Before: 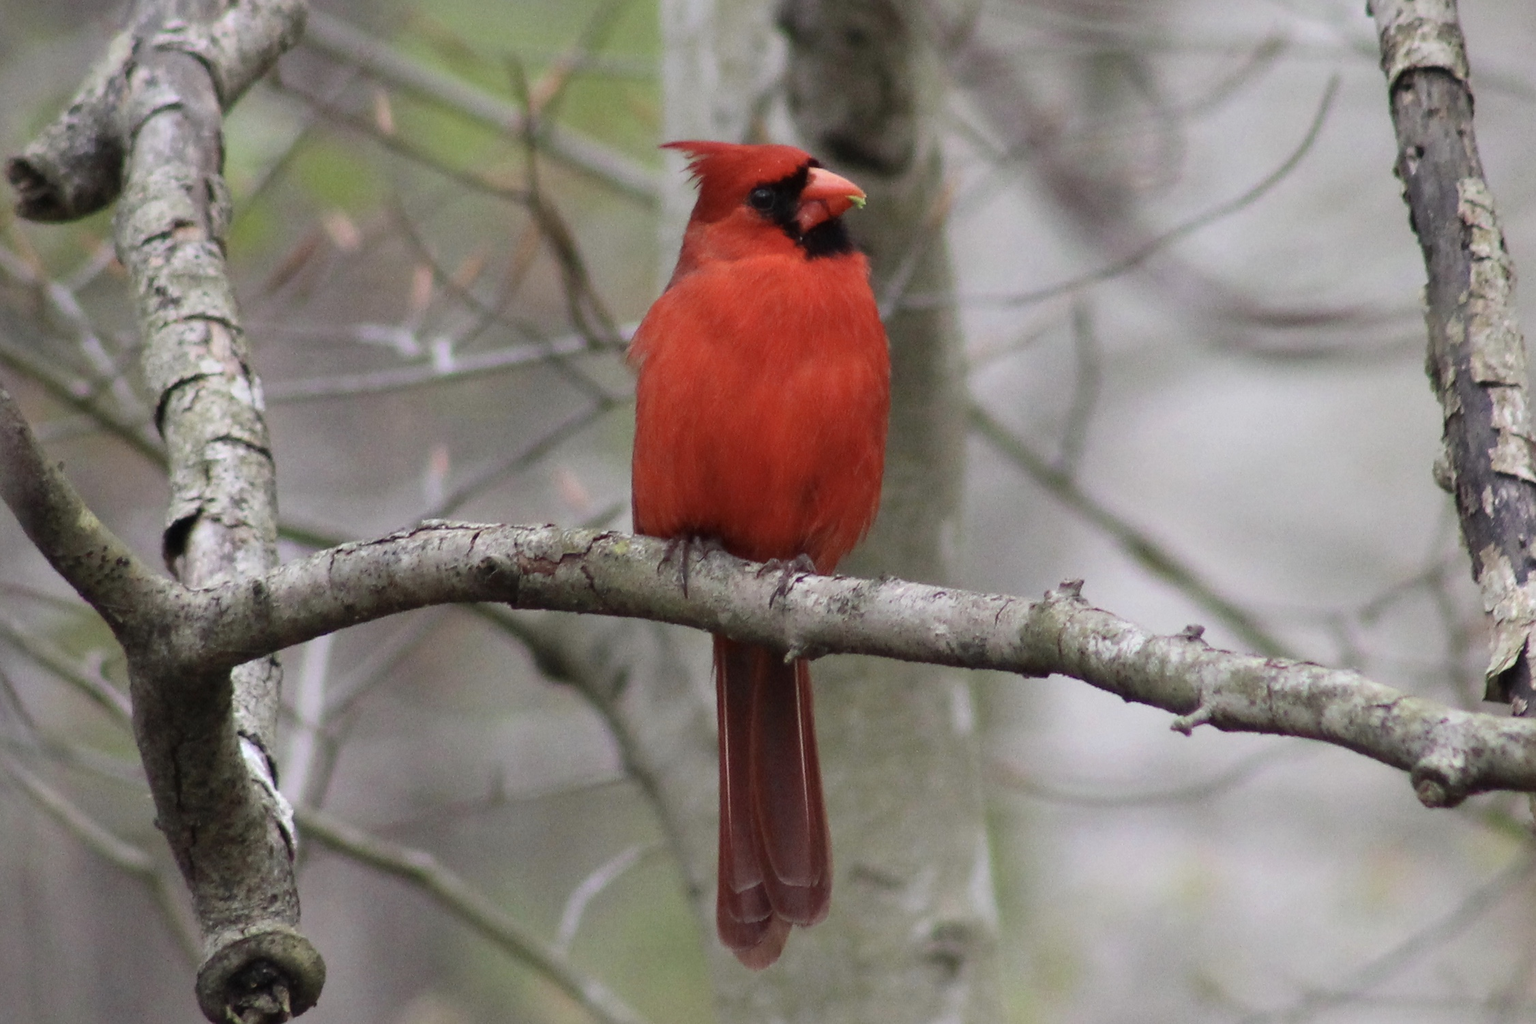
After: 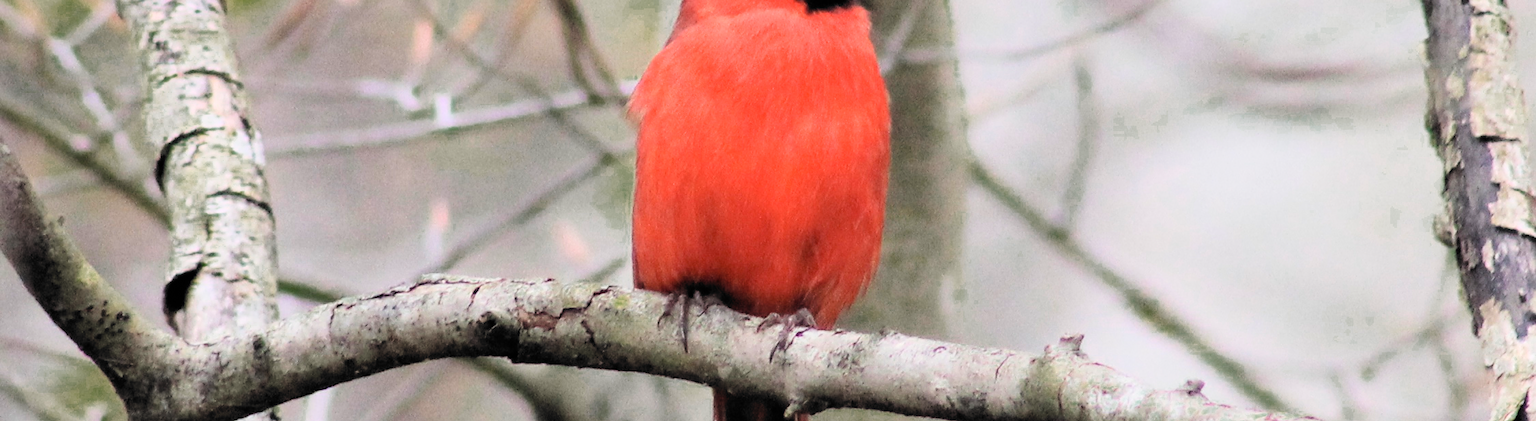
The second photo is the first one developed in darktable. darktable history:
exposure: black level correction 0.001, exposure 0.961 EV, compensate exposure bias true, compensate highlight preservation false
crop and rotate: top 24.009%, bottom 34.757%
filmic rgb: black relative exposure -5.12 EV, white relative exposure 4 EV, hardness 2.89, contrast 1.299, highlights saturation mix -29.13%, color science v6 (2022)
color zones: curves: ch0 [(0.25, 0.5) (0.347, 0.092) (0.75, 0.5)]; ch1 [(0.25, 0.5) (0.33, 0.51) (0.75, 0.5)]
